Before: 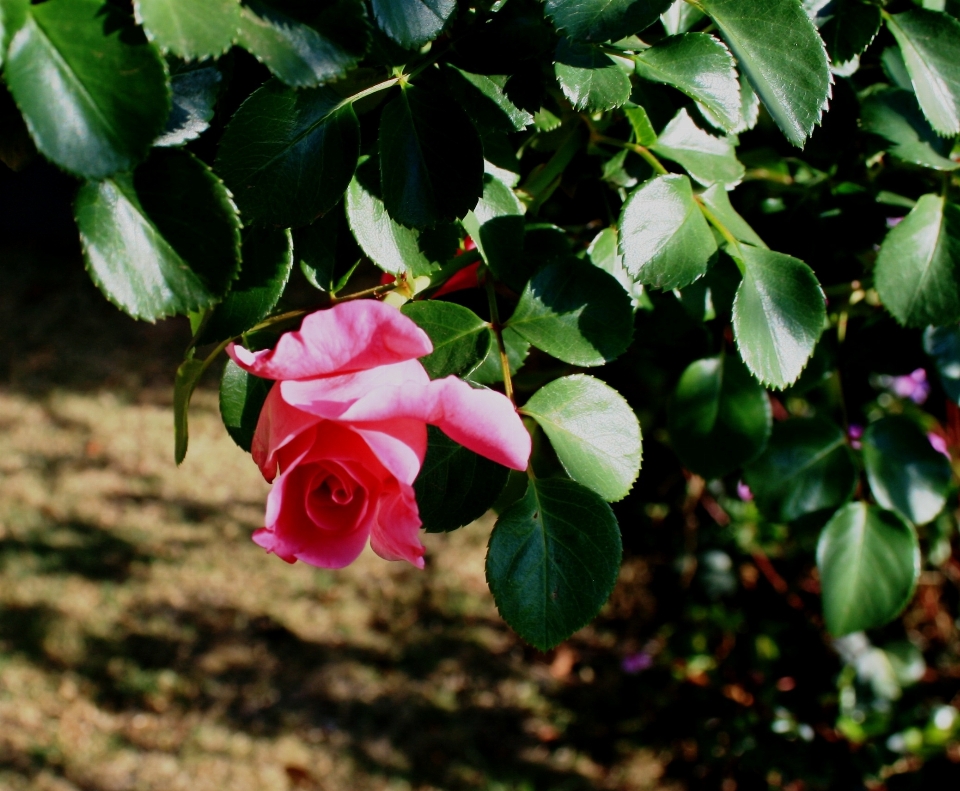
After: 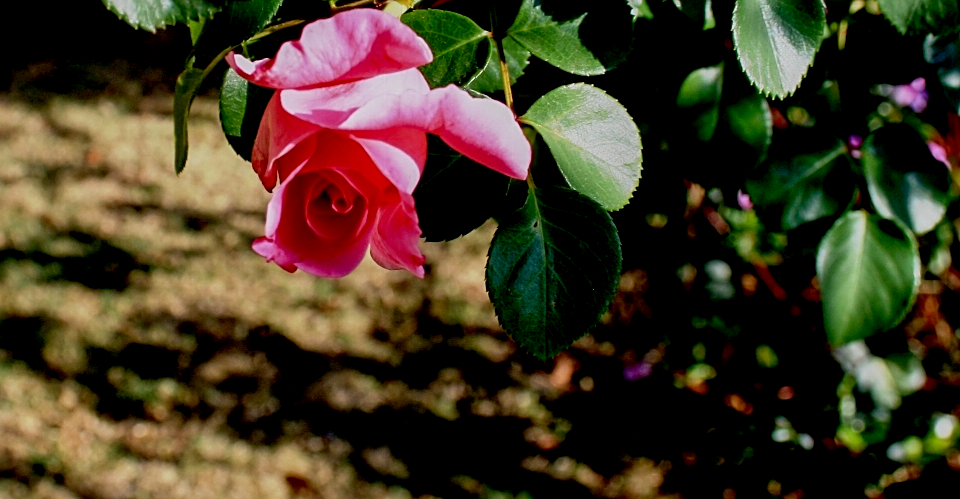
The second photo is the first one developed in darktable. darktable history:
sharpen: on, module defaults
crop and rotate: top 36.86%
exposure: black level correction 0.011, compensate exposure bias true, compensate highlight preservation false
local contrast: on, module defaults
